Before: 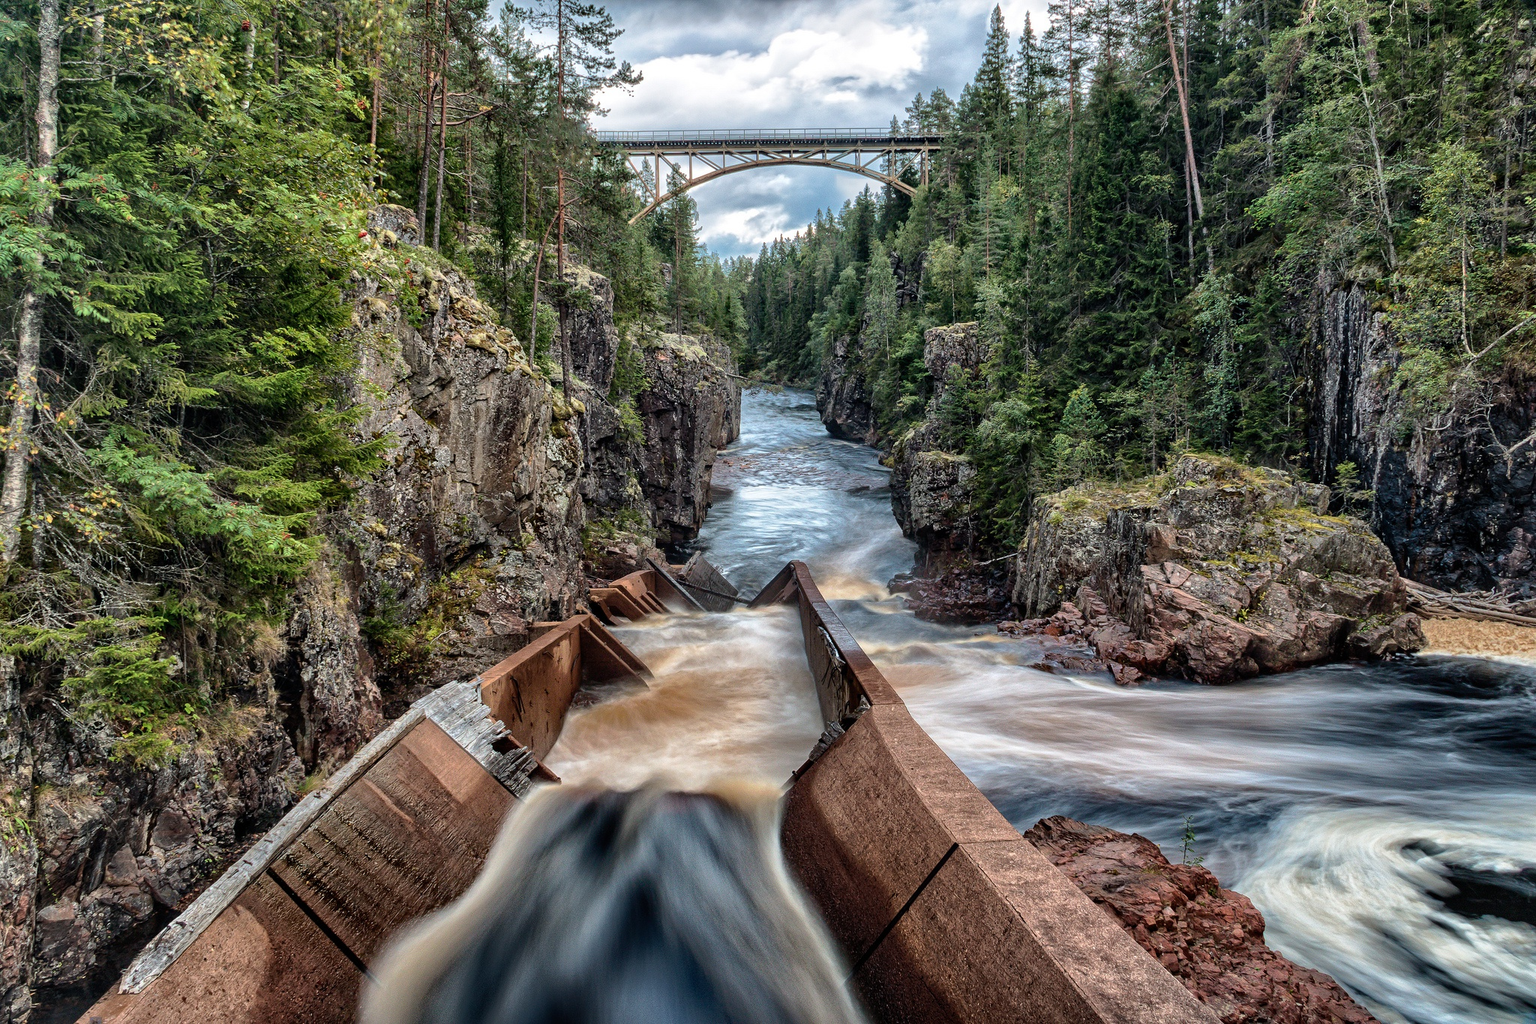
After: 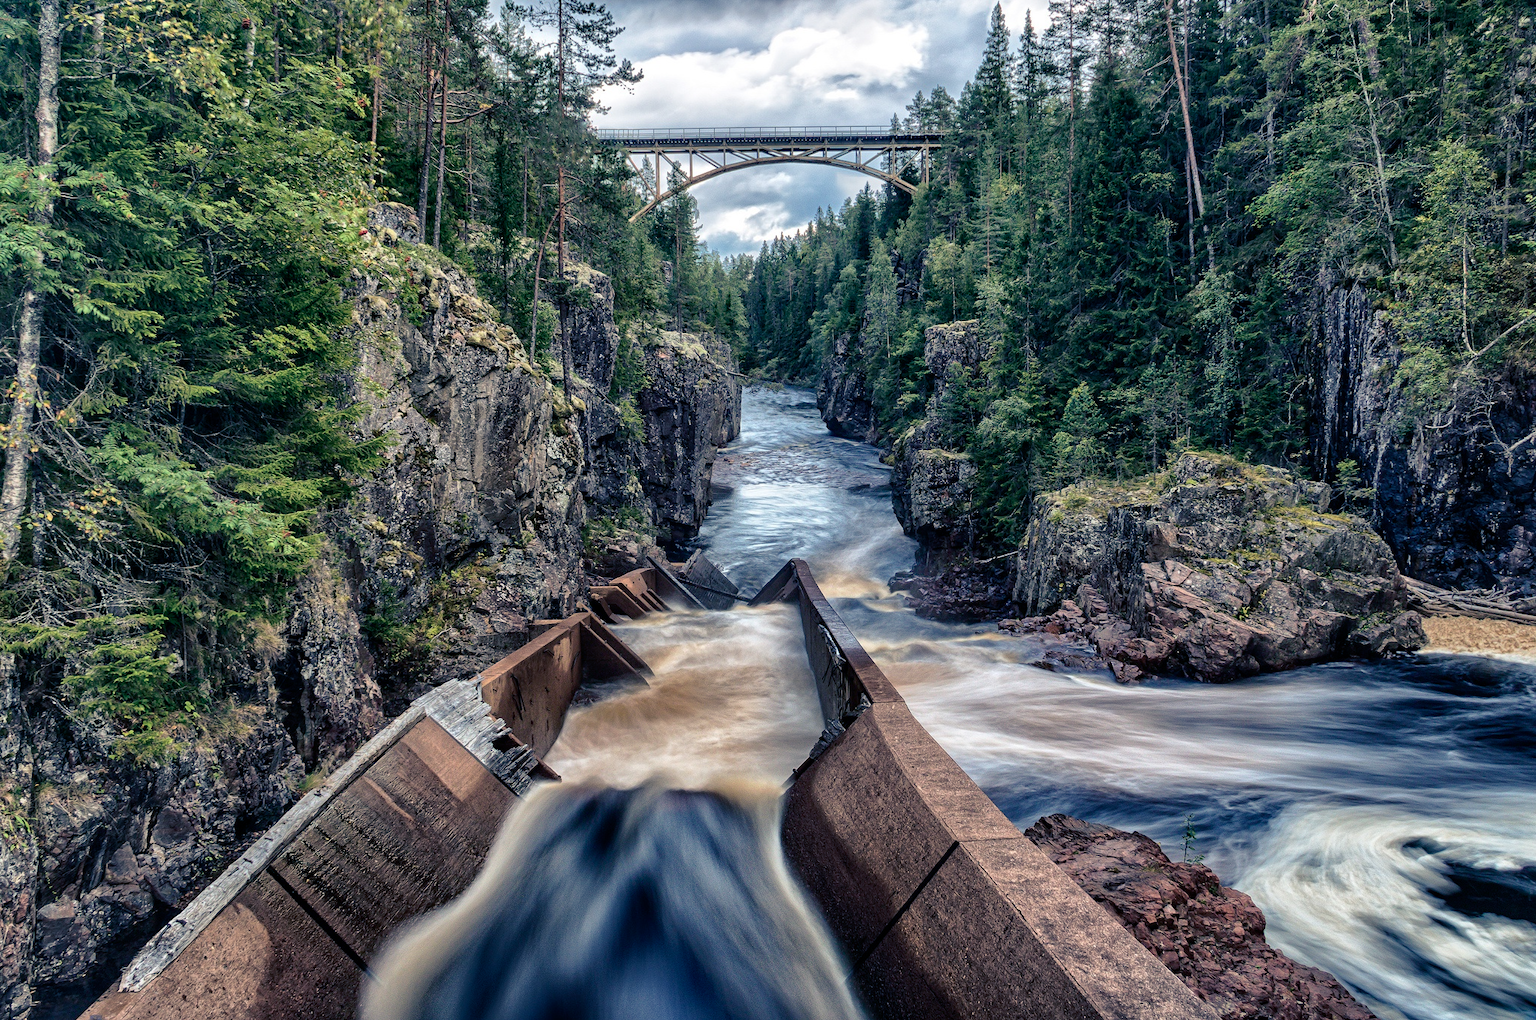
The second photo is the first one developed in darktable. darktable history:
color correction: highlights b* 0.06, saturation 0.992
color balance rgb: shadows lift › luminance -41.057%, shadows lift › chroma 14.362%, shadows lift › hue 258.72°, linear chroma grading › shadows -2.271%, linear chroma grading › highlights -14.735%, linear chroma grading › global chroma -9.422%, linear chroma grading › mid-tones -10.206%, perceptual saturation grading › global saturation 8.564%, global vibrance 19.363%
crop: top 0.243%, bottom 0.111%
